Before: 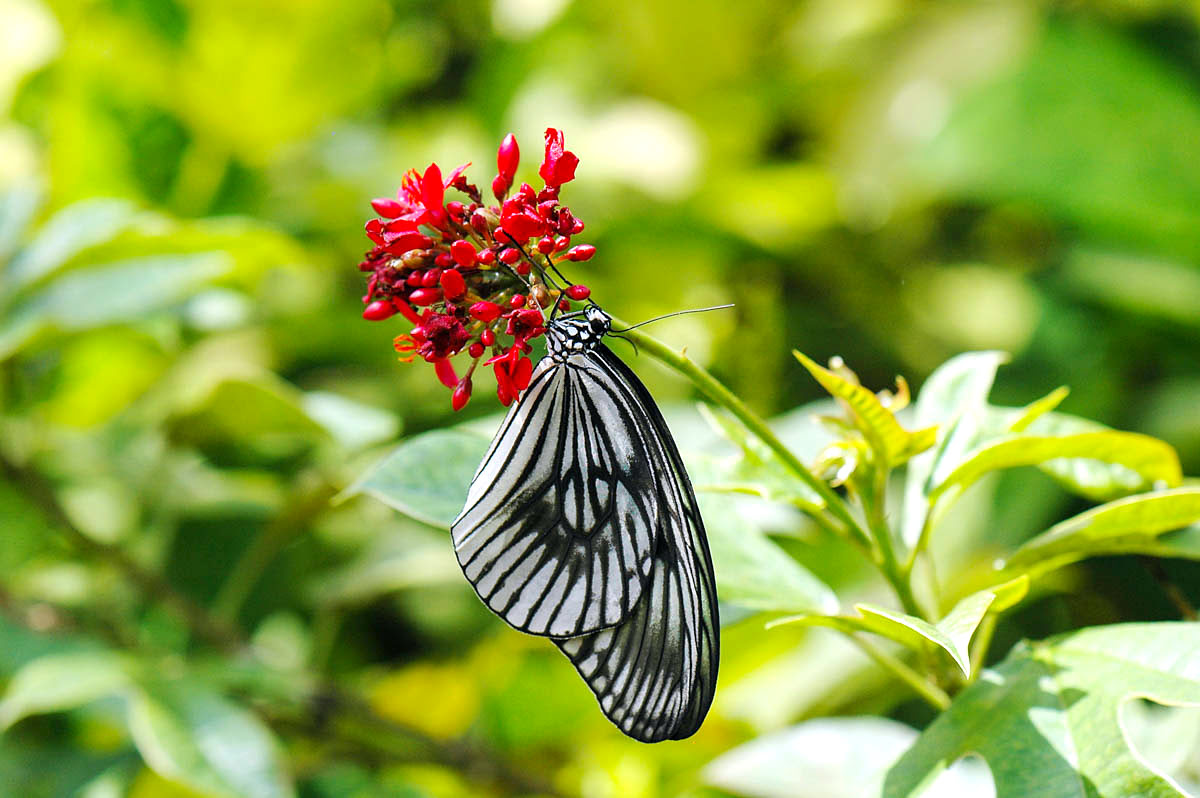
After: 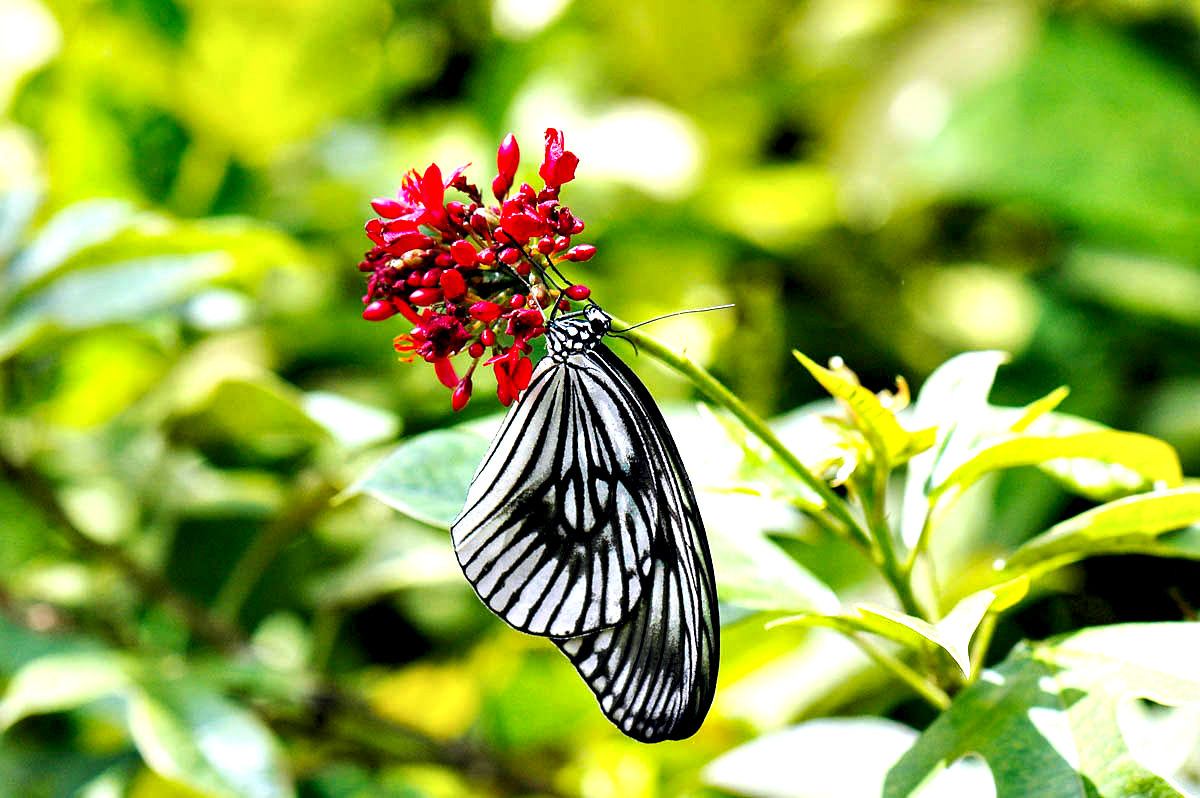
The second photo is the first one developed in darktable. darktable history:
contrast equalizer: octaves 7, y [[0.6 ×6], [0.55 ×6], [0 ×6], [0 ×6], [0 ×6]]
exposure: exposure 0.175 EV, compensate highlight preservation false
